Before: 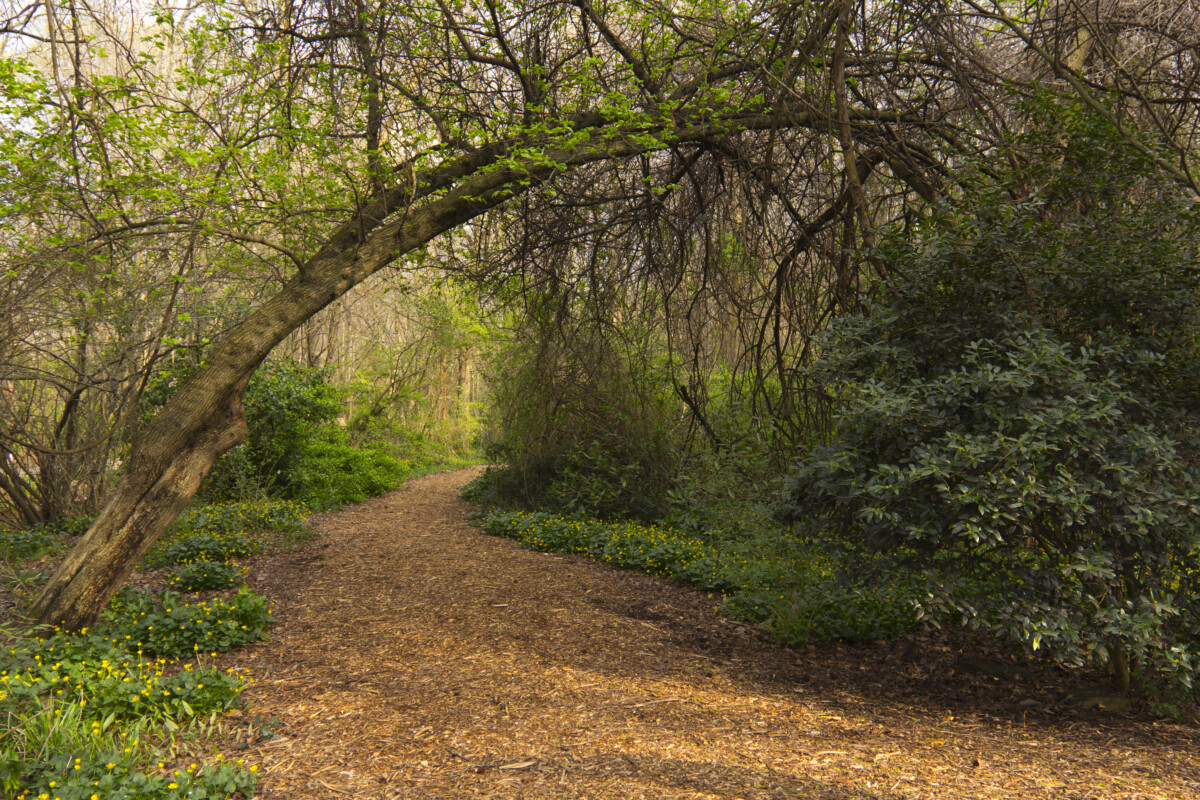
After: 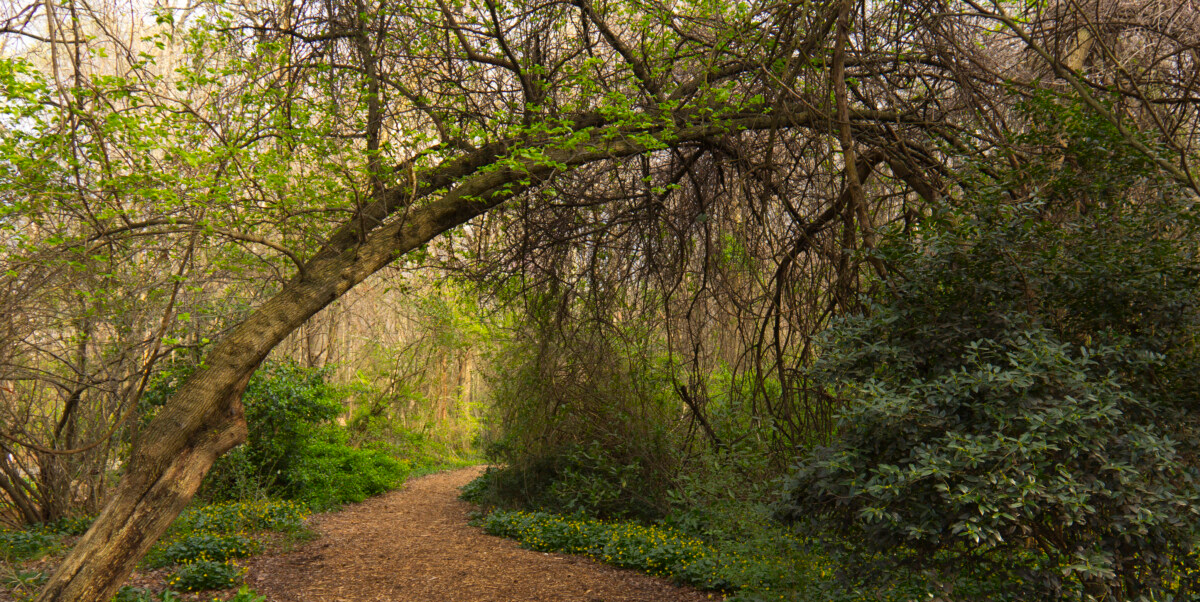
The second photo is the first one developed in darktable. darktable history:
crop: bottom 24.727%
